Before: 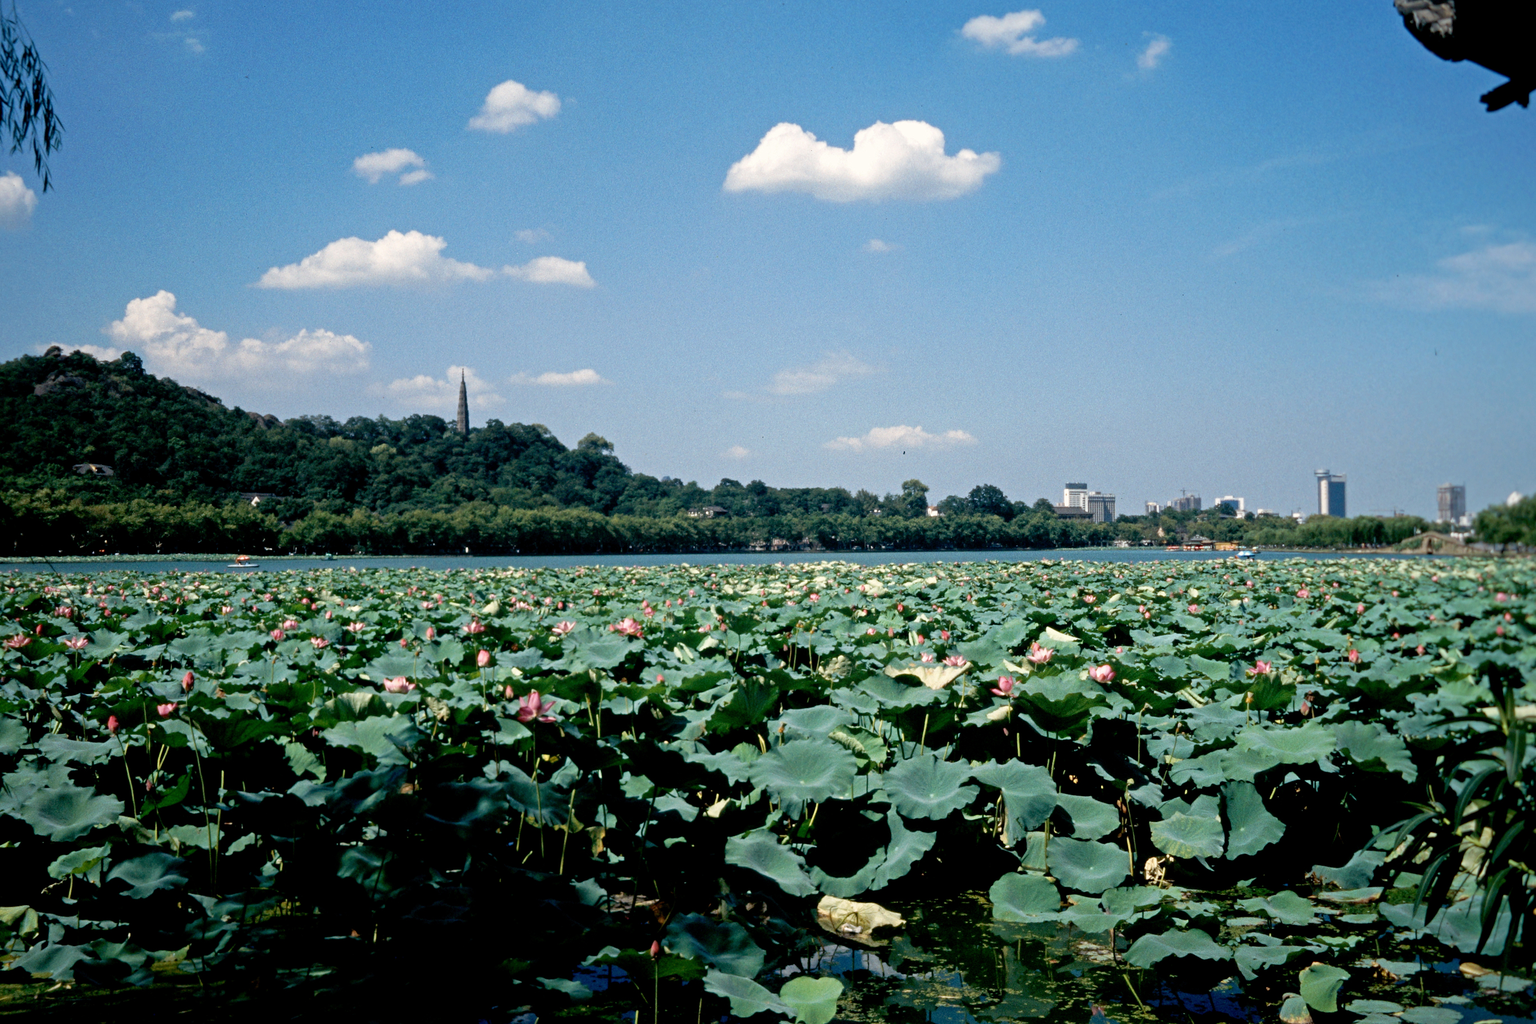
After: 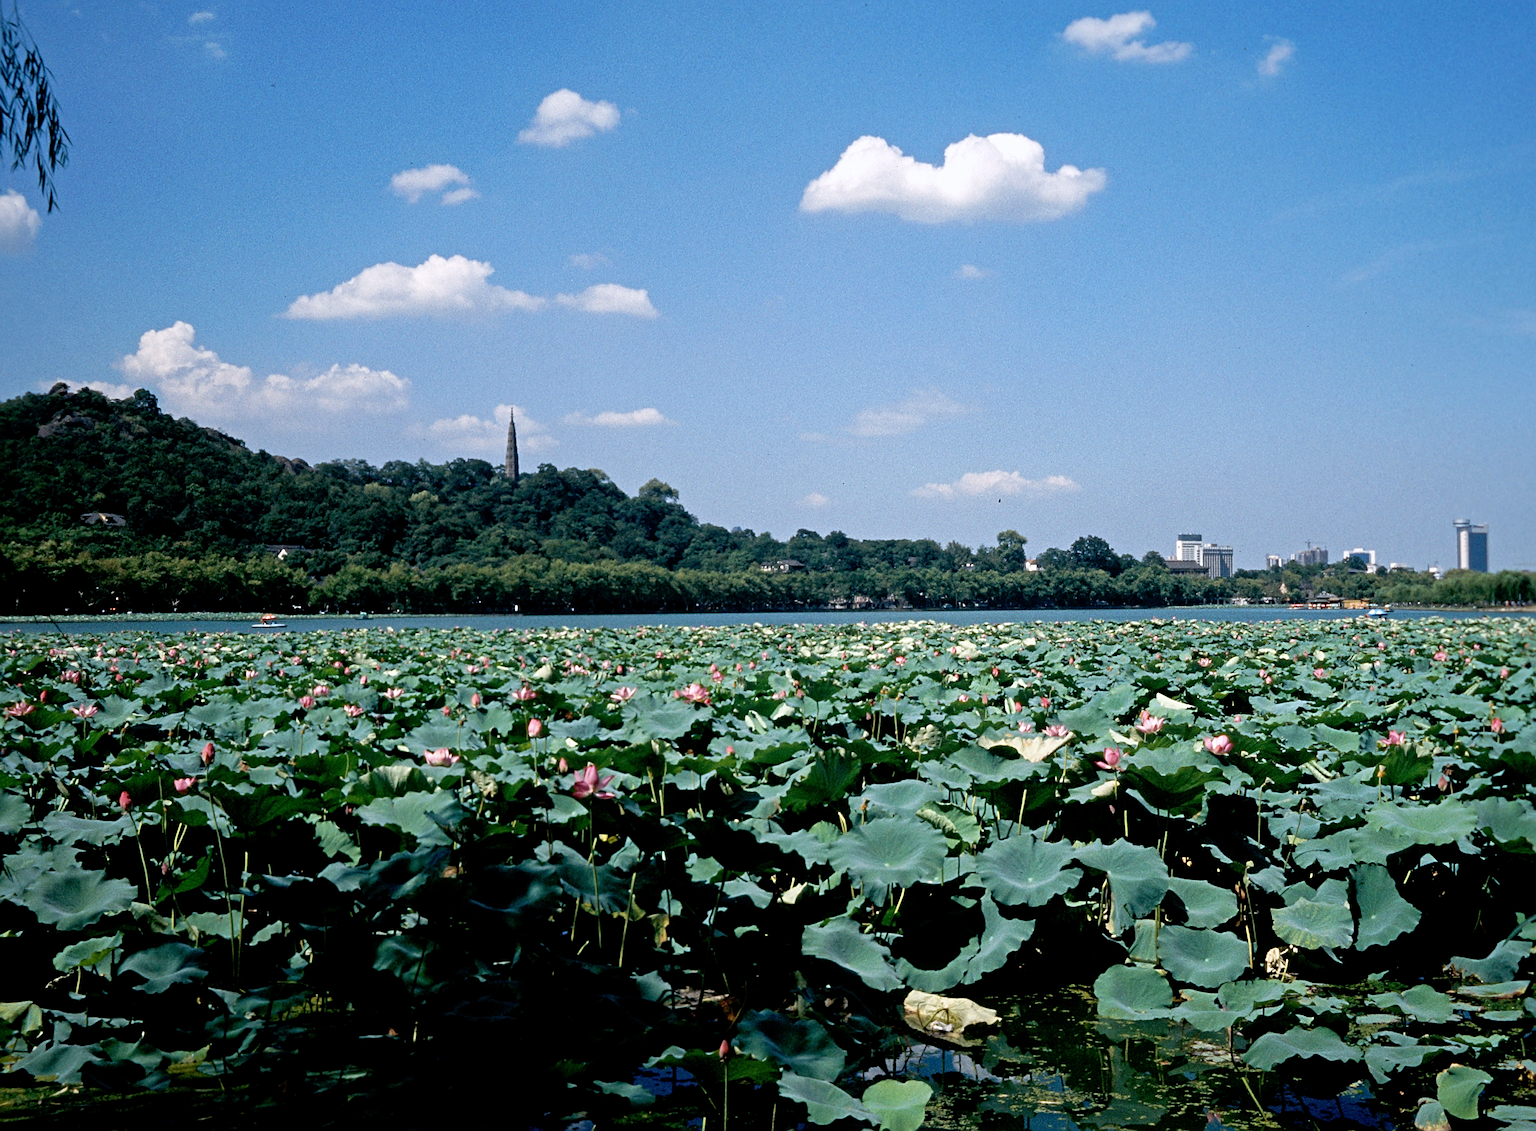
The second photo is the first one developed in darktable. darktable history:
sharpen: on, module defaults
crop: right 9.509%, bottom 0.031%
white balance: red 0.984, blue 1.059
